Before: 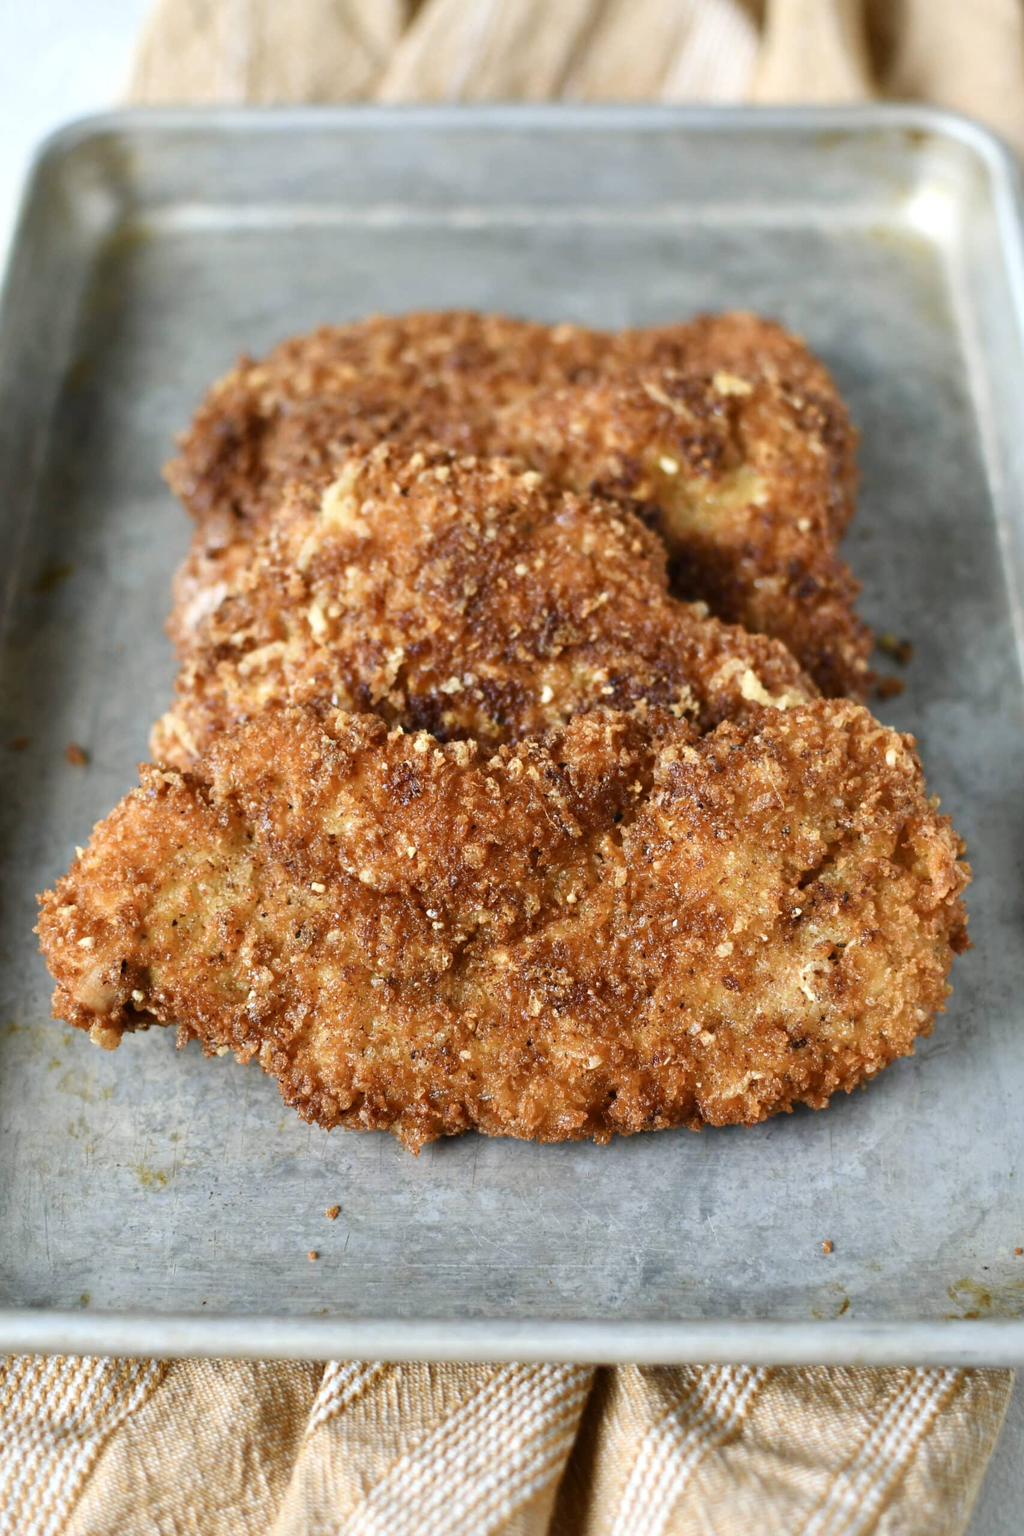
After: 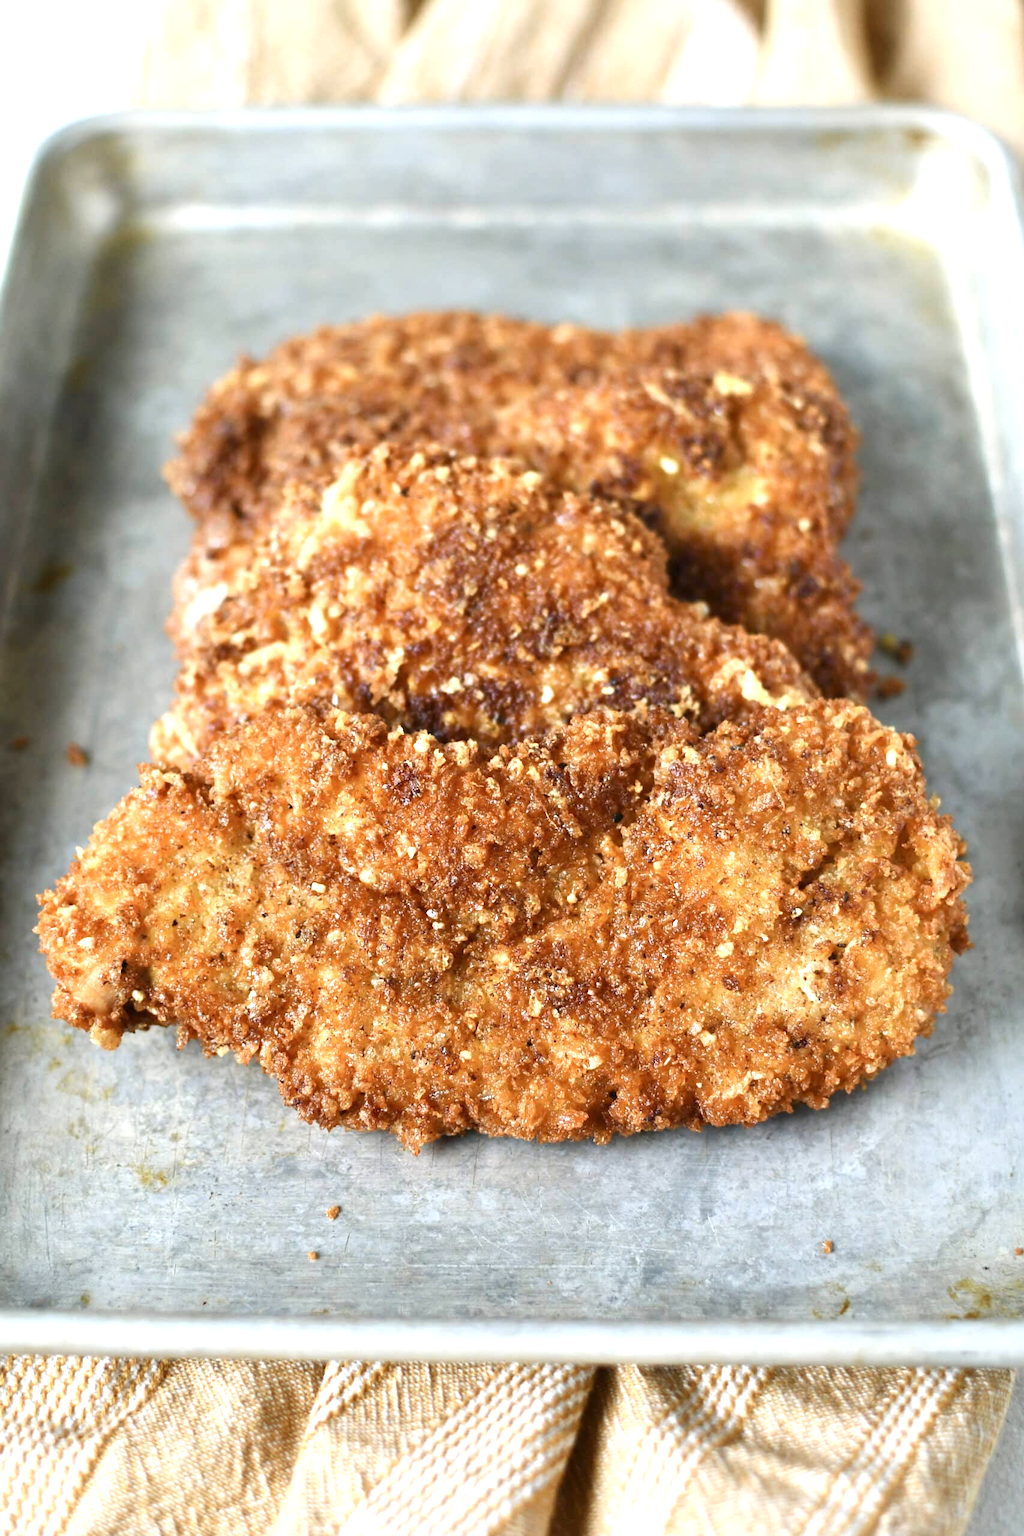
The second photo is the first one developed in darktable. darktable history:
exposure: exposure 0.666 EV, compensate highlight preservation false
tone equalizer: on, module defaults
